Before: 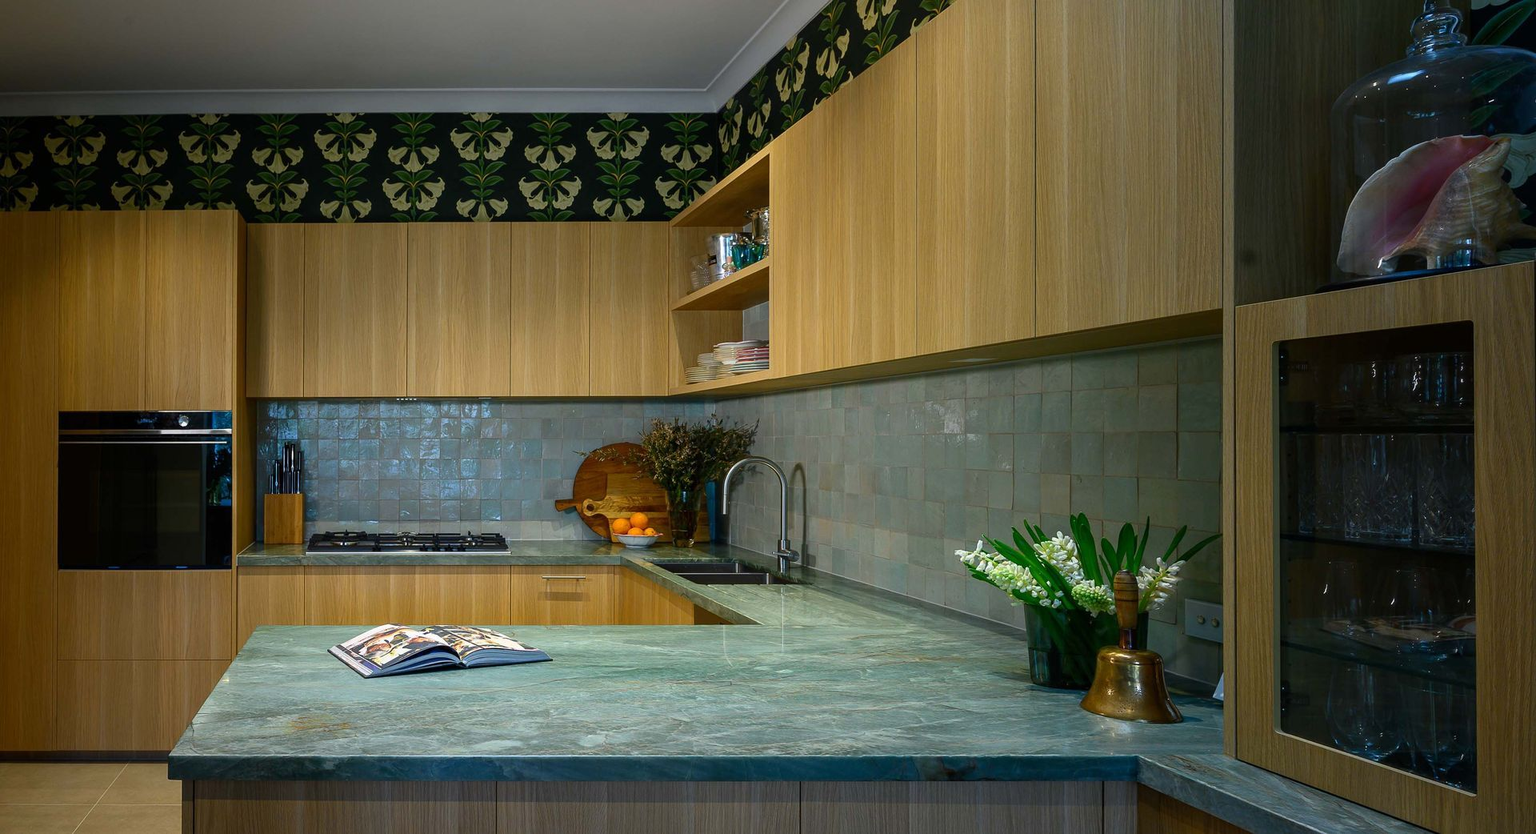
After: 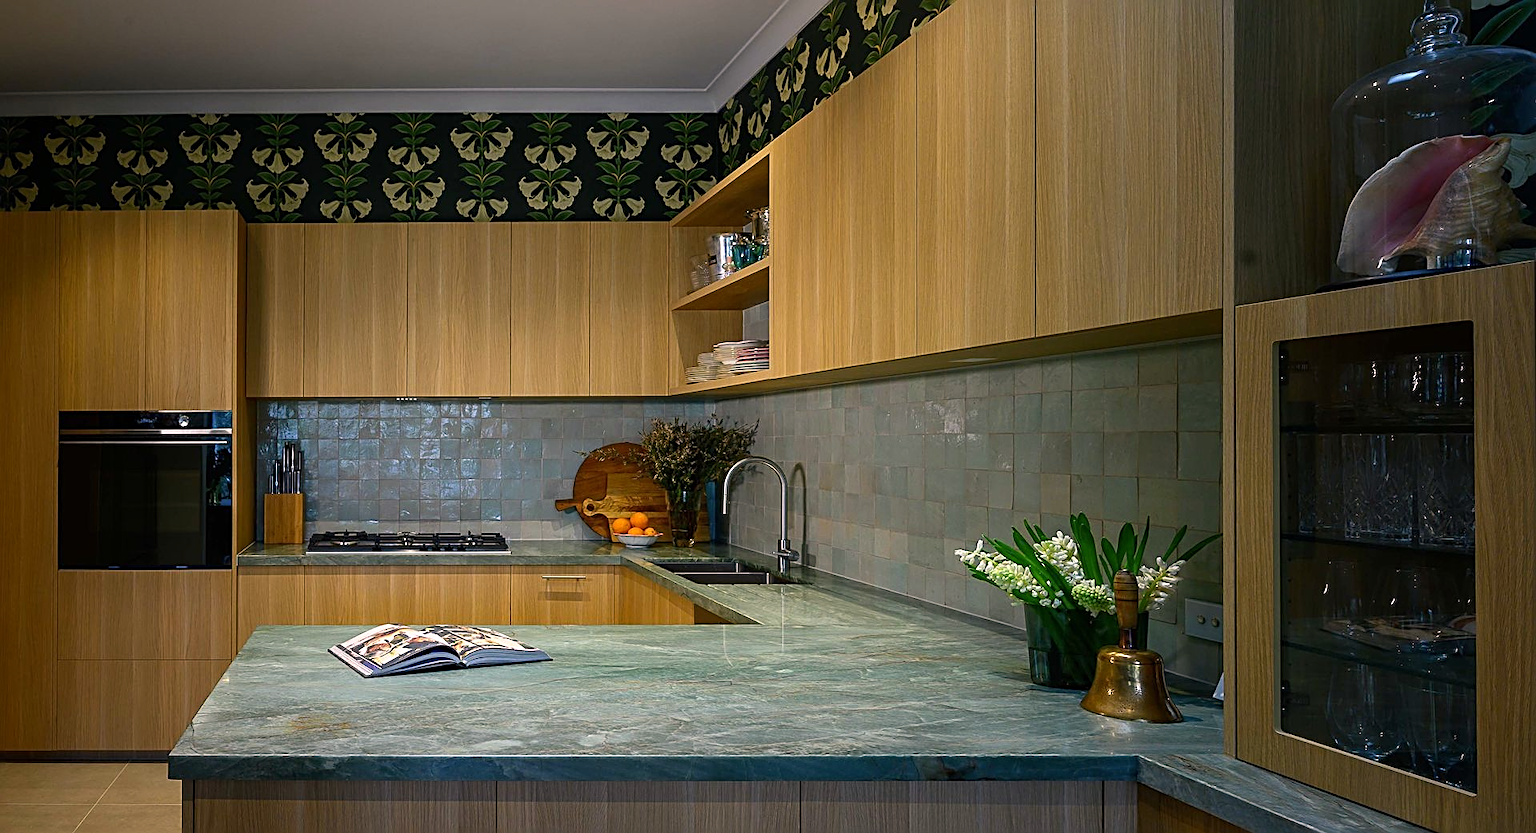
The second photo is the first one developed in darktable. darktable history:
sharpen: radius 2.536, amount 0.632
color correction: highlights a* 7.69, highlights b* 4.23
